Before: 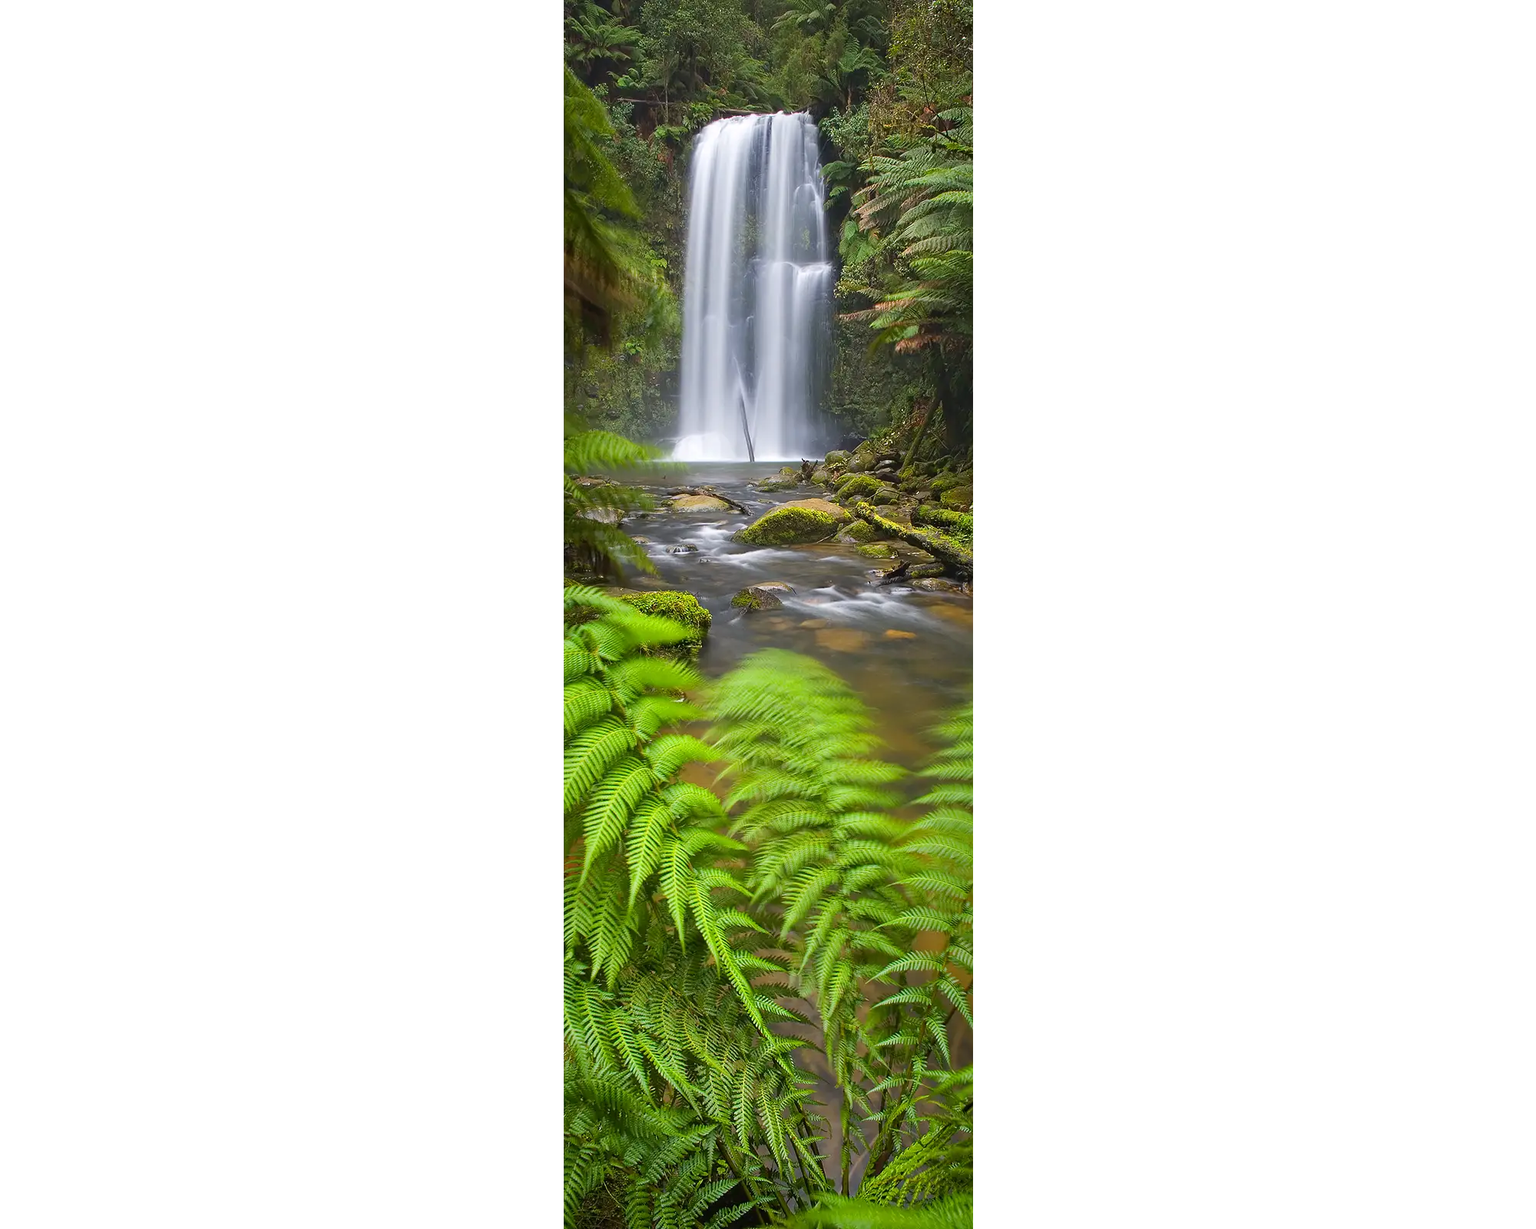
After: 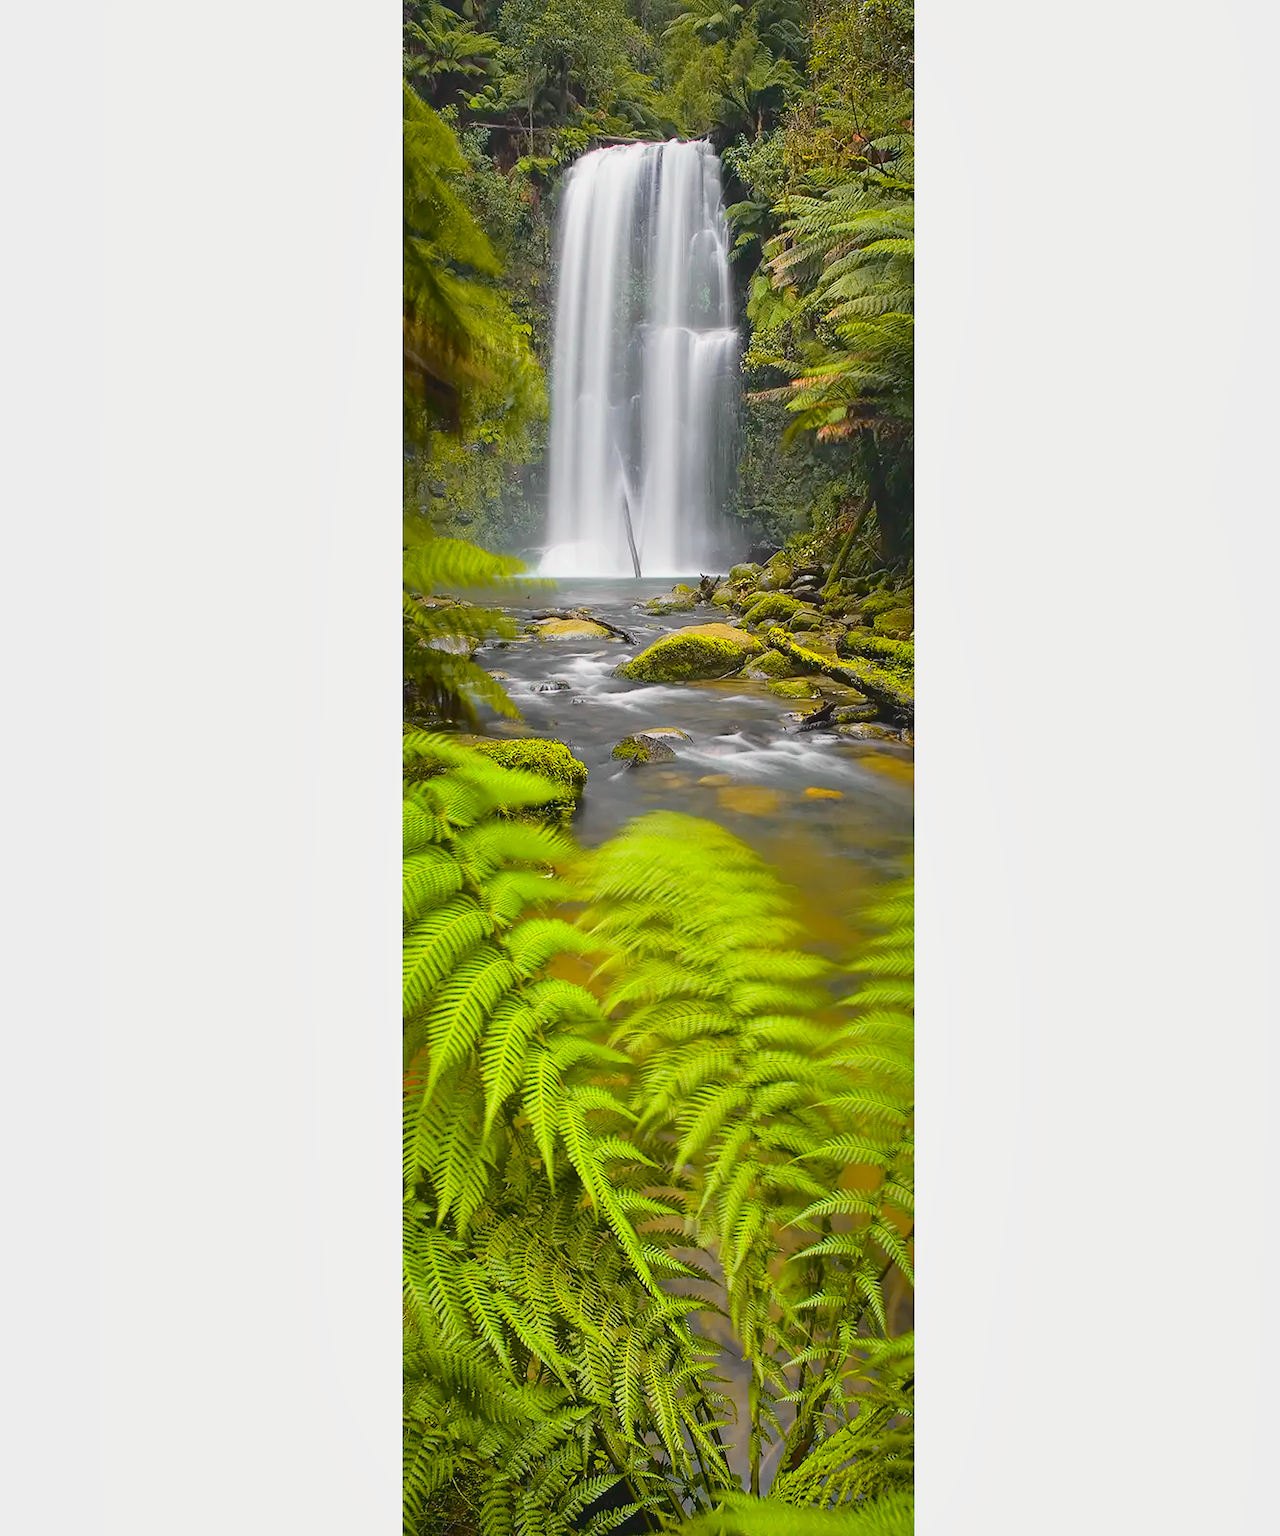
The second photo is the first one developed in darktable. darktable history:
shadows and highlights: on, module defaults
crop and rotate: left 15.754%, right 17.579%
tone curve: curves: ch0 [(0, 0.029) (0.168, 0.142) (0.359, 0.44) (0.469, 0.544) (0.634, 0.722) (0.858, 0.903) (1, 0.968)]; ch1 [(0, 0) (0.437, 0.453) (0.472, 0.47) (0.502, 0.502) (0.54, 0.534) (0.57, 0.592) (0.618, 0.66) (0.699, 0.749) (0.859, 0.899) (1, 1)]; ch2 [(0, 0) (0.33, 0.301) (0.421, 0.443) (0.476, 0.498) (0.505, 0.503) (0.547, 0.557) (0.586, 0.634) (0.608, 0.676) (1, 1)], color space Lab, independent channels, preserve colors none
